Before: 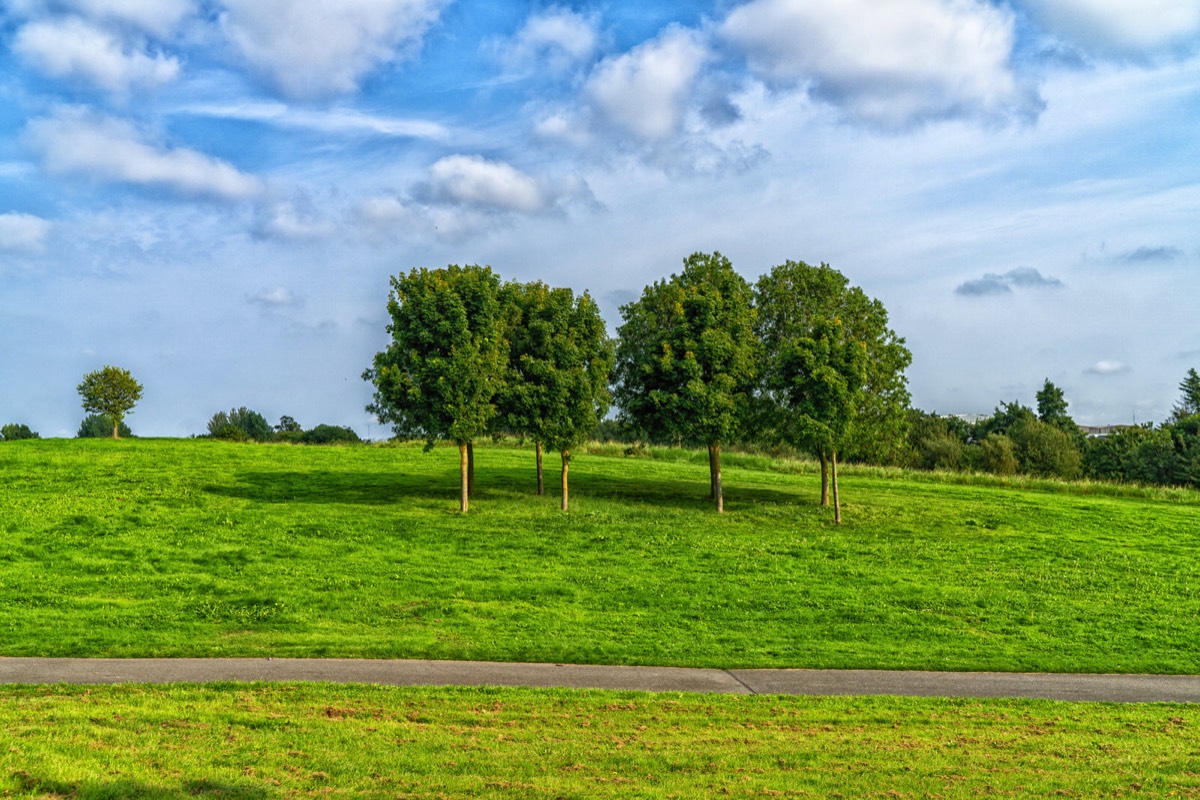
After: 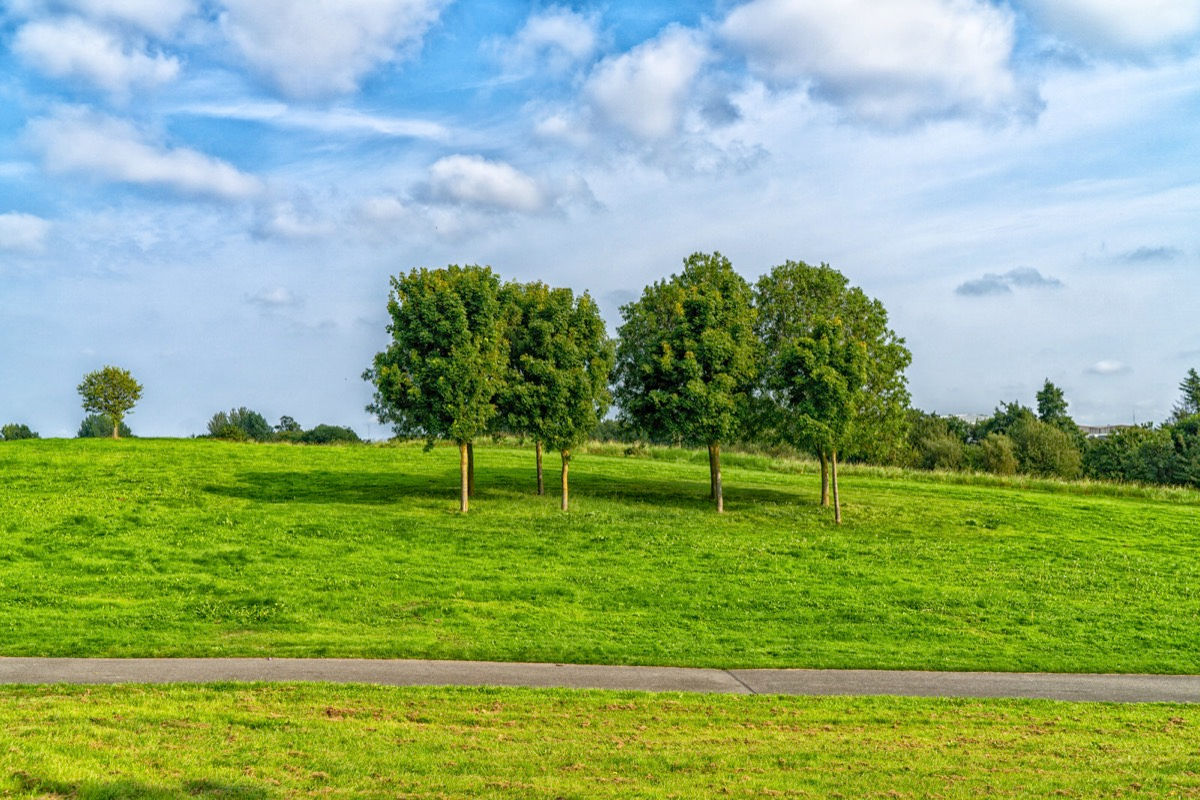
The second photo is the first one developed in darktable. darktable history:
color correction: highlights a* 0.073, highlights b* -0.594
